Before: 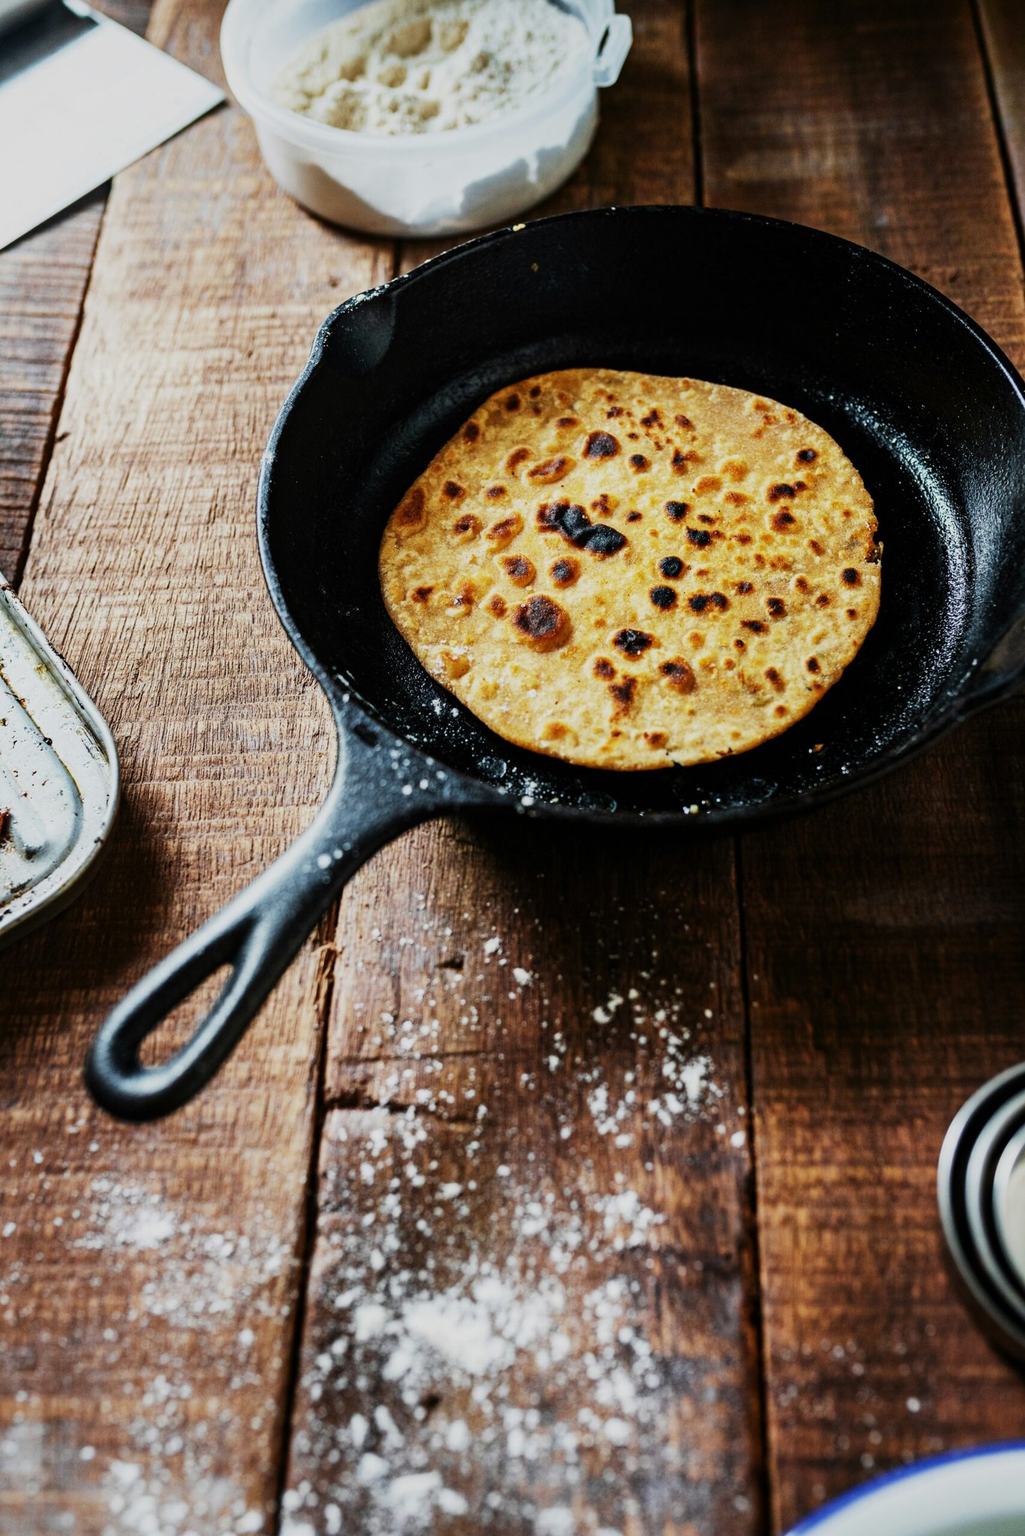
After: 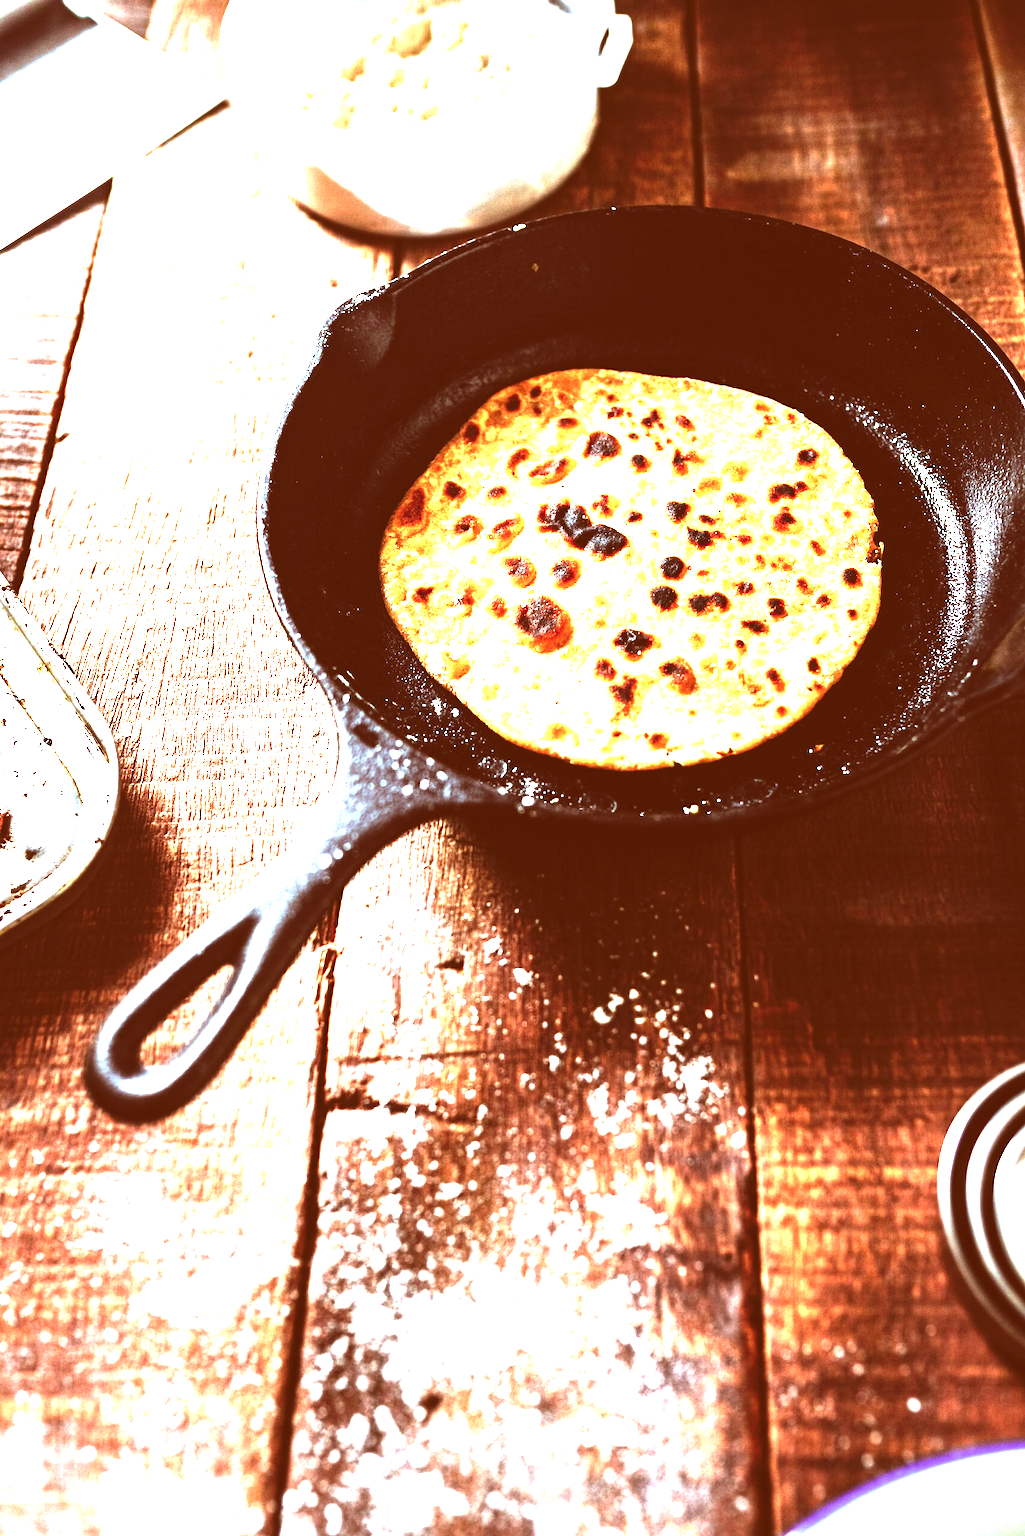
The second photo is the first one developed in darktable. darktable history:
color correction: highlights a* 9.03, highlights b* 8.71, shadows a* 40, shadows b* 40, saturation 0.8
exposure: black level correction 0, exposure 2.327 EV, compensate exposure bias true, compensate highlight preservation false
rgb curve: curves: ch0 [(0, 0.186) (0.314, 0.284) (0.775, 0.708) (1, 1)], compensate middle gray true, preserve colors none
